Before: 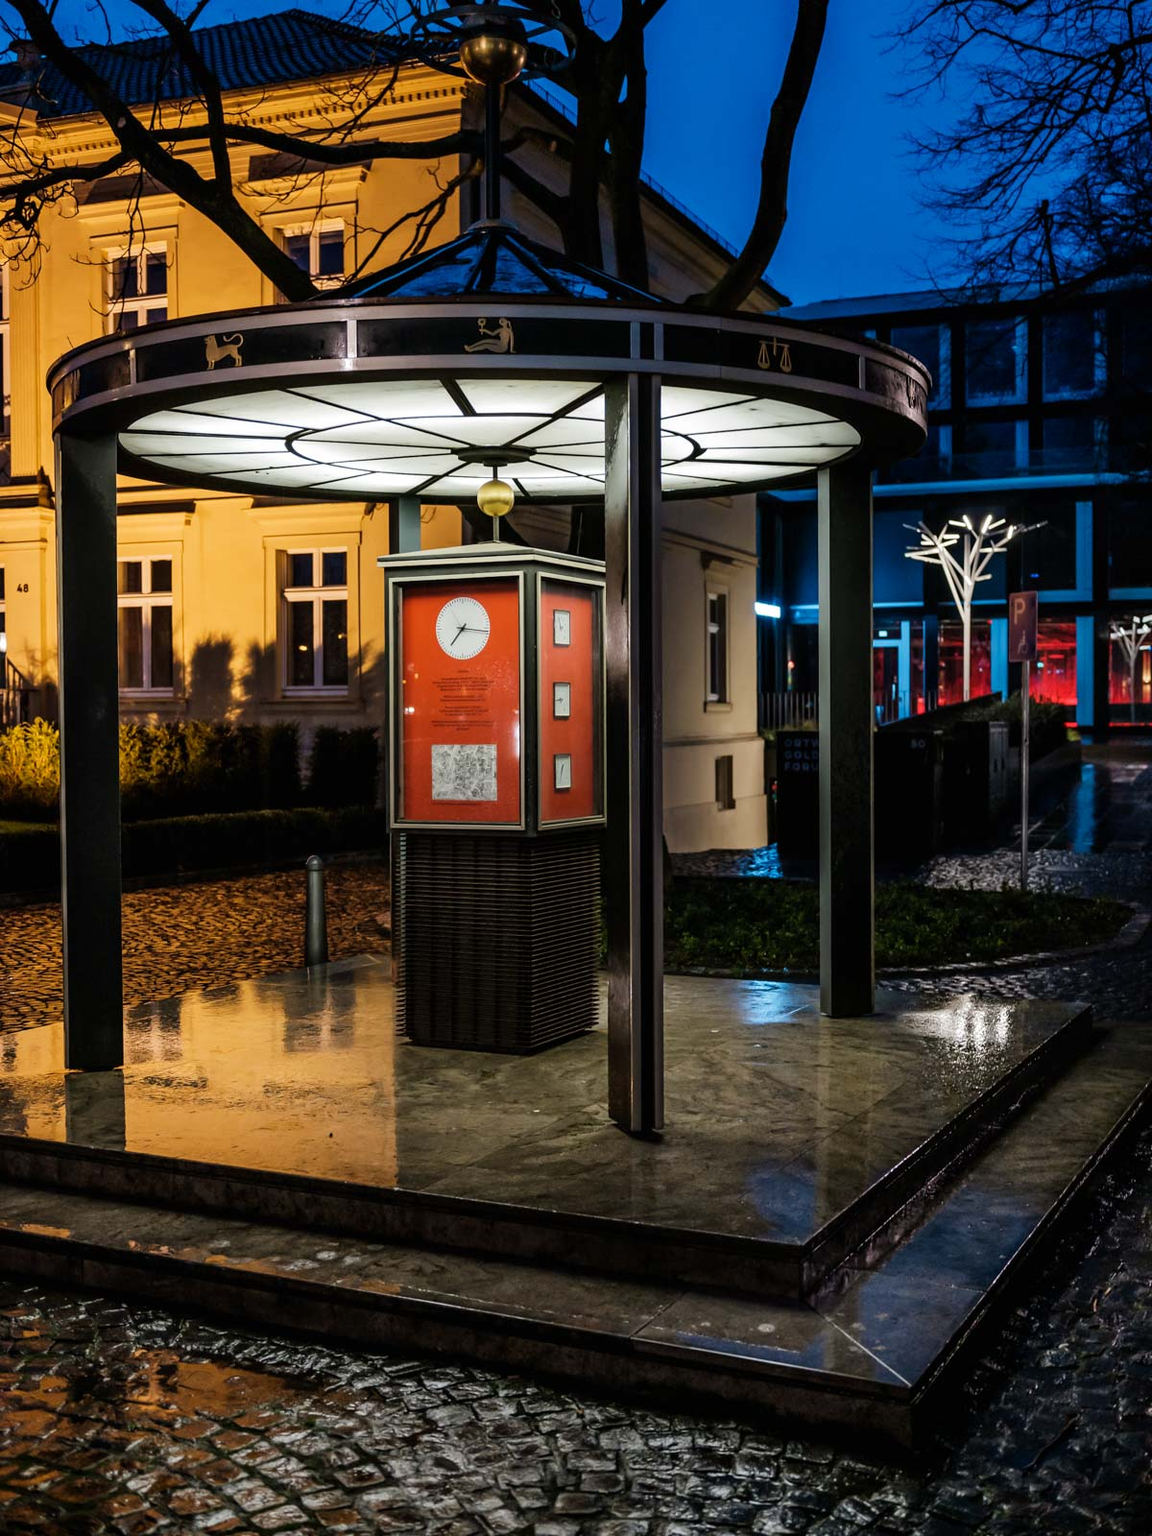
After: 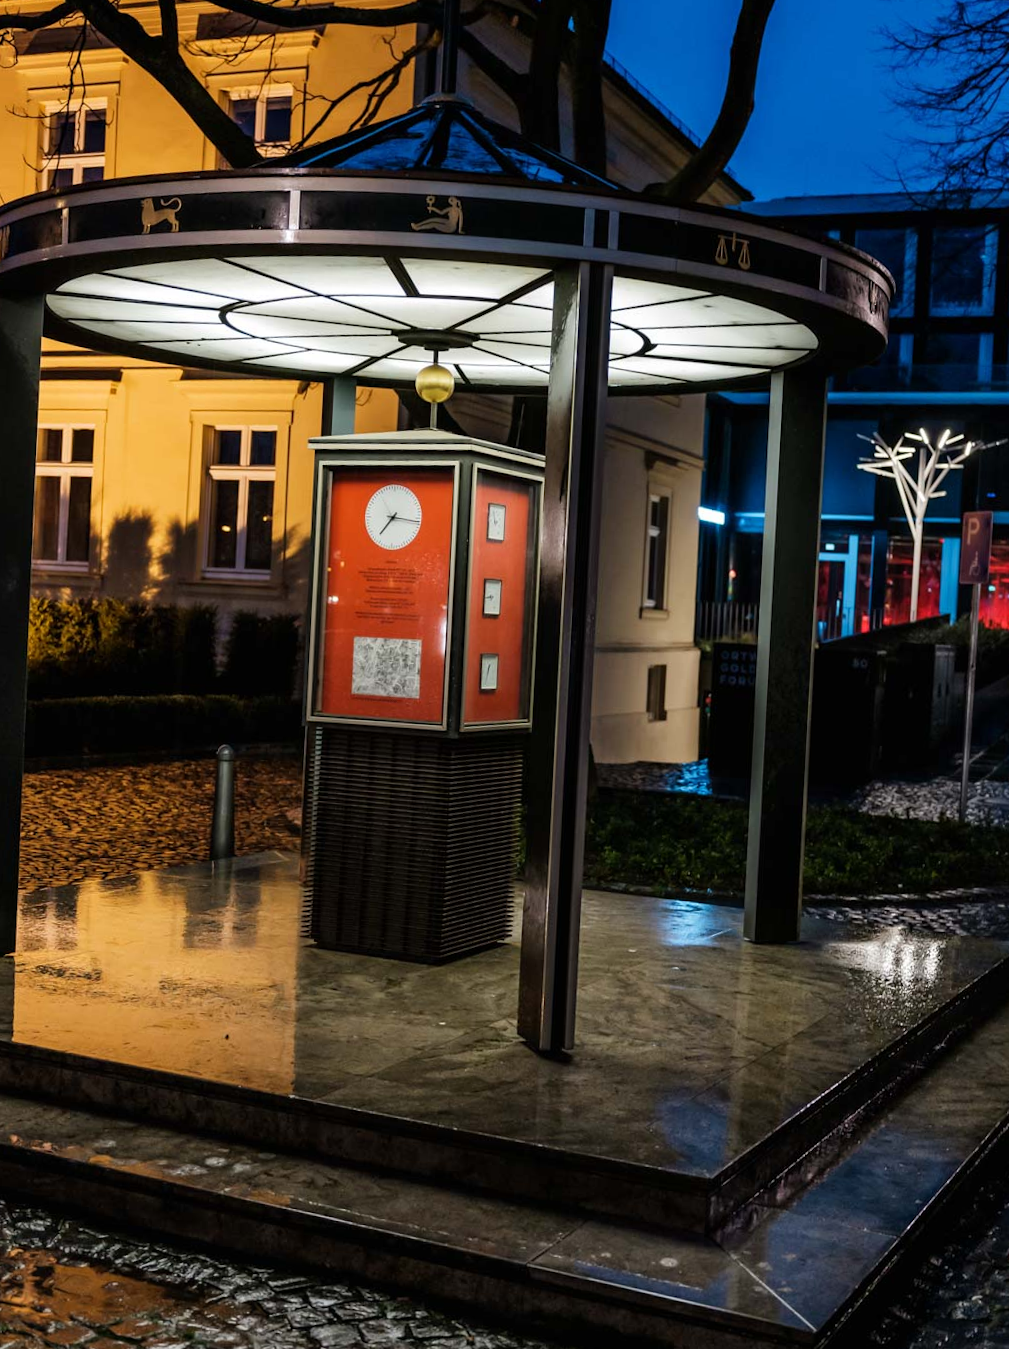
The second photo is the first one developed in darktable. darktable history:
crop and rotate: angle -3.15°, left 5.142%, top 5.228%, right 4.69%, bottom 4.371%
